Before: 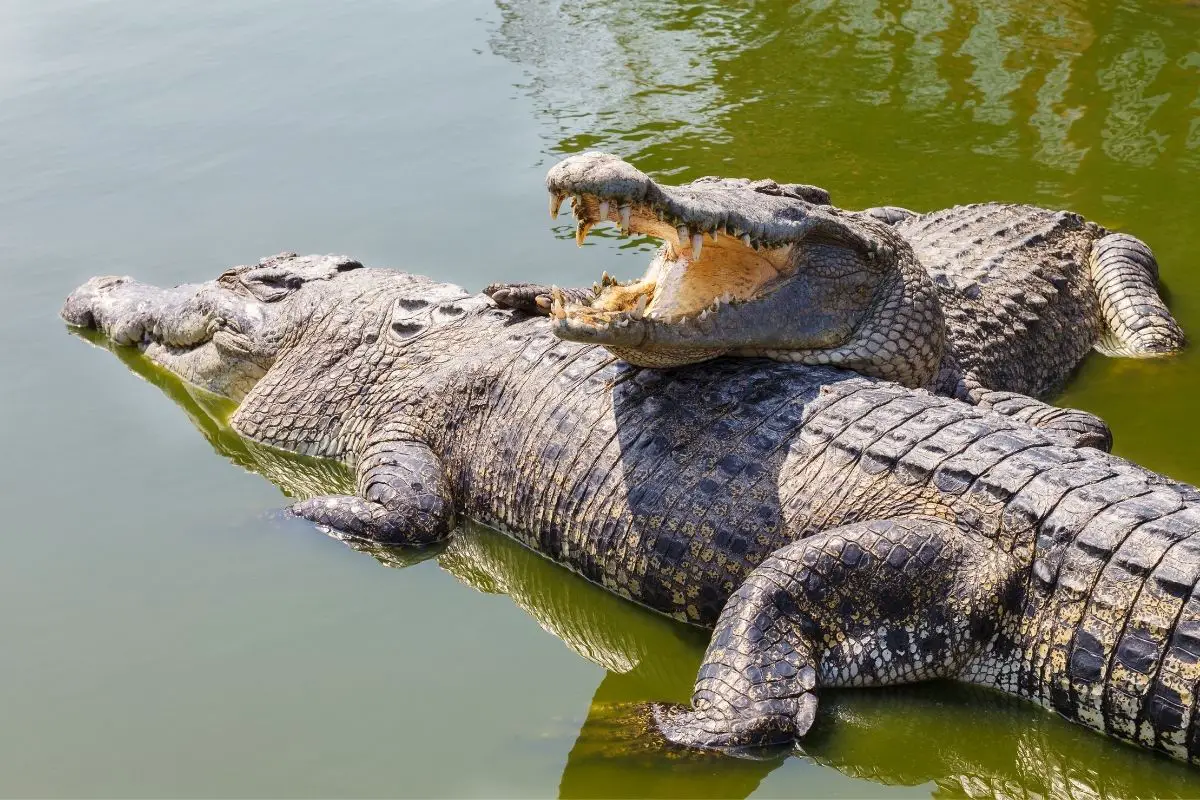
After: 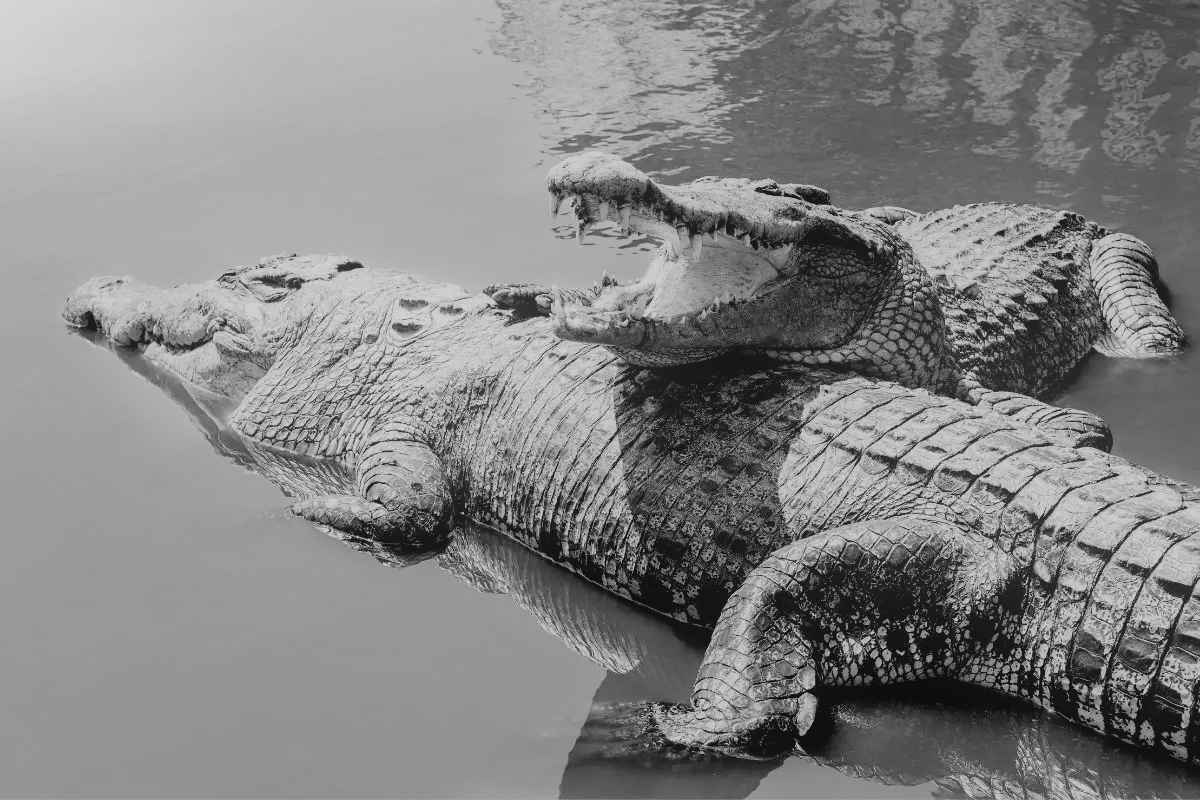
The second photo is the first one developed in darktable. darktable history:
bloom: threshold 82.5%, strength 16.25%
monochrome: a 73.58, b 64.21
filmic rgb: black relative exposure -4.14 EV, white relative exposure 5.1 EV, hardness 2.11, contrast 1.165
